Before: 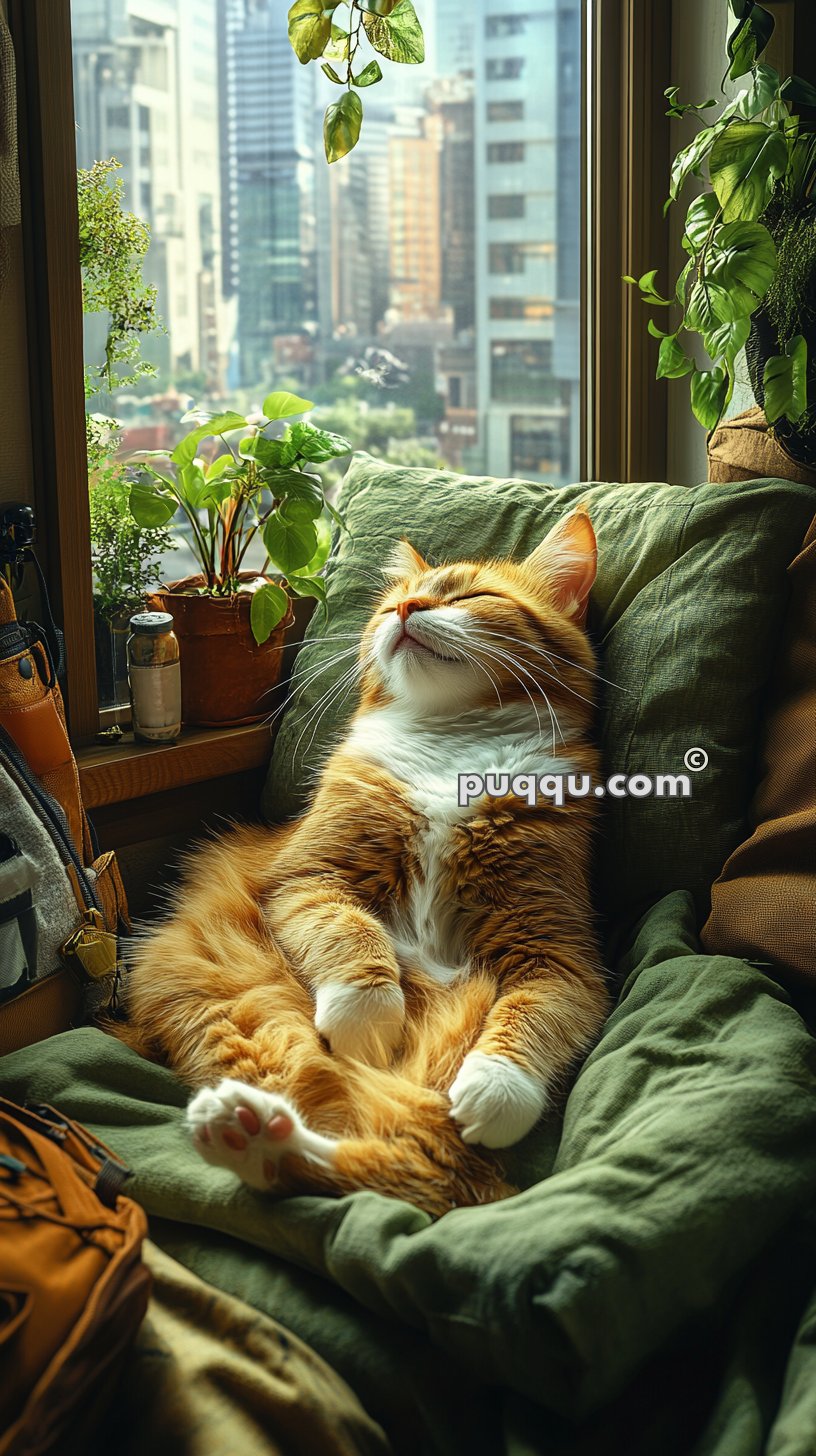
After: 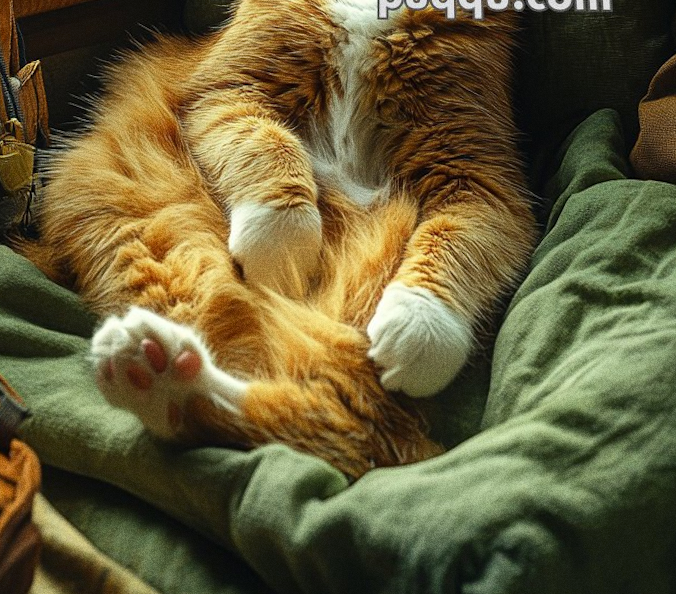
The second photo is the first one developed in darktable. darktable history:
rotate and perspective: rotation 0.72°, lens shift (vertical) -0.352, lens shift (horizontal) -0.051, crop left 0.152, crop right 0.859, crop top 0.019, crop bottom 0.964
grain: coarseness 9.61 ISO, strength 35.62%
crop: top 45.551%, bottom 12.262%
